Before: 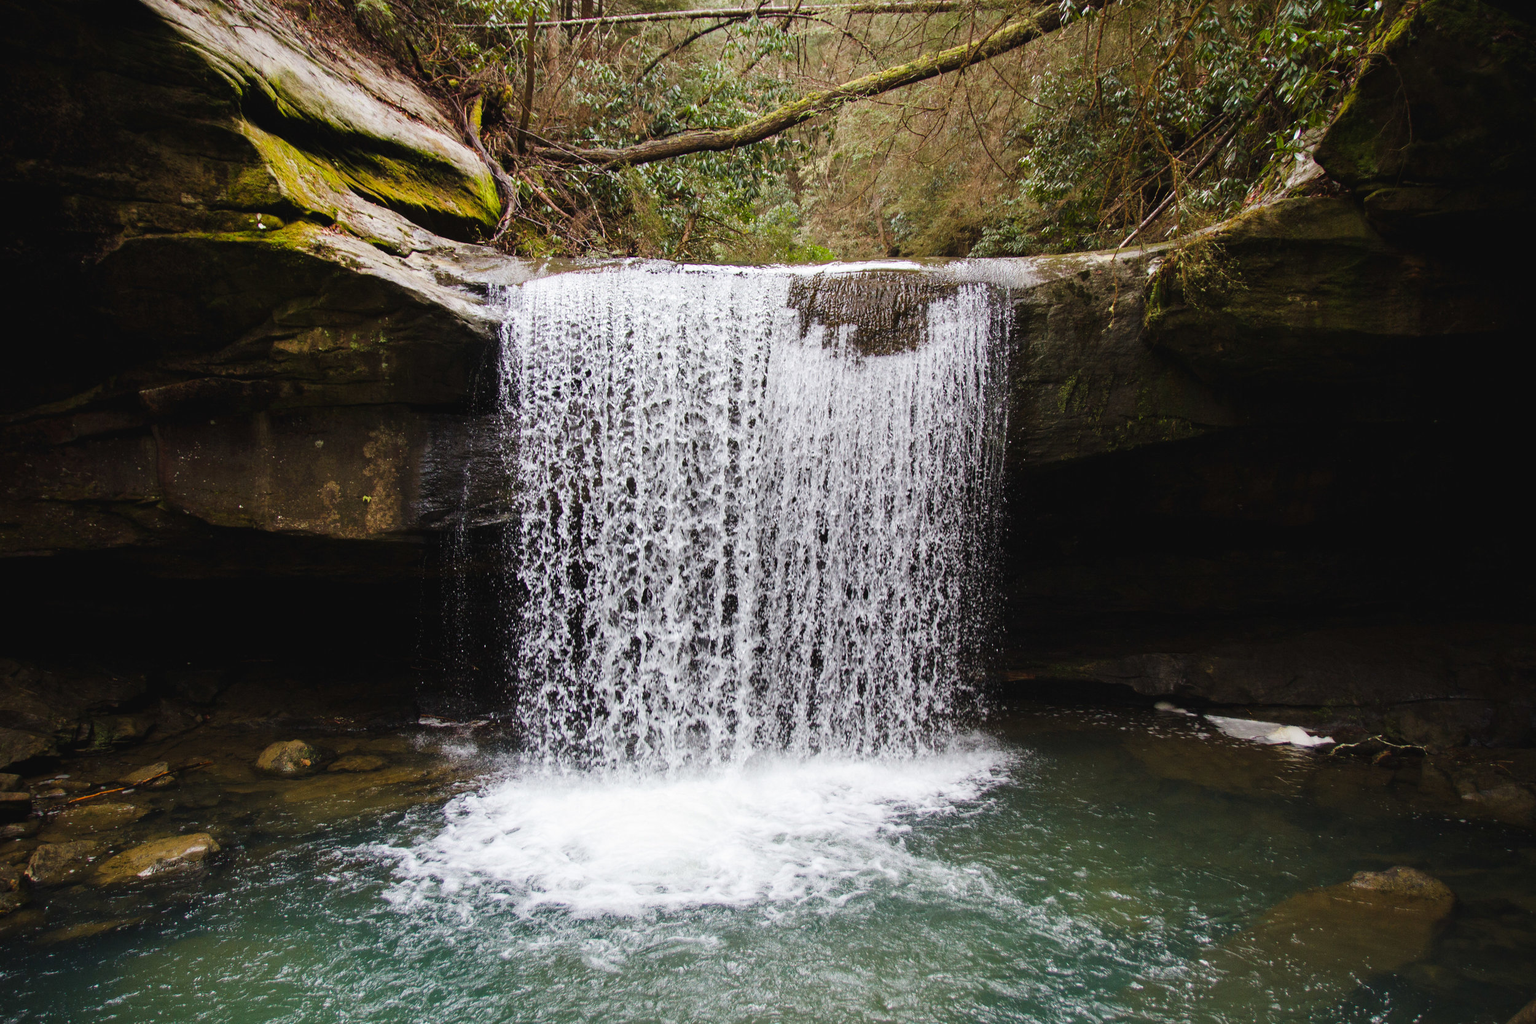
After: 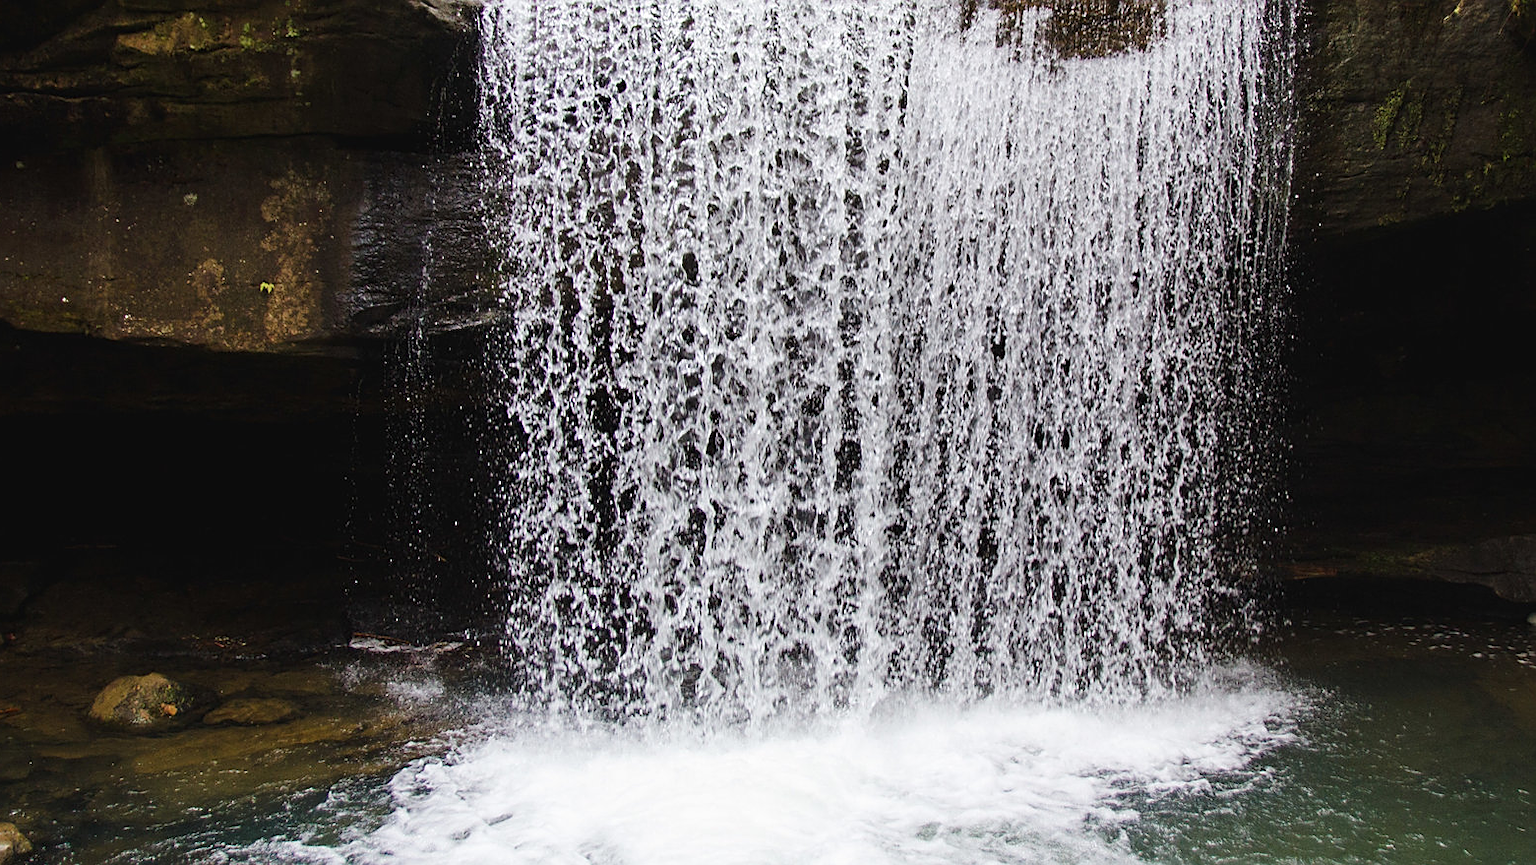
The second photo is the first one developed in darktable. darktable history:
crop: left 13.041%, top 31.222%, right 24.518%, bottom 15.934%
sharpen: amount 0.498
